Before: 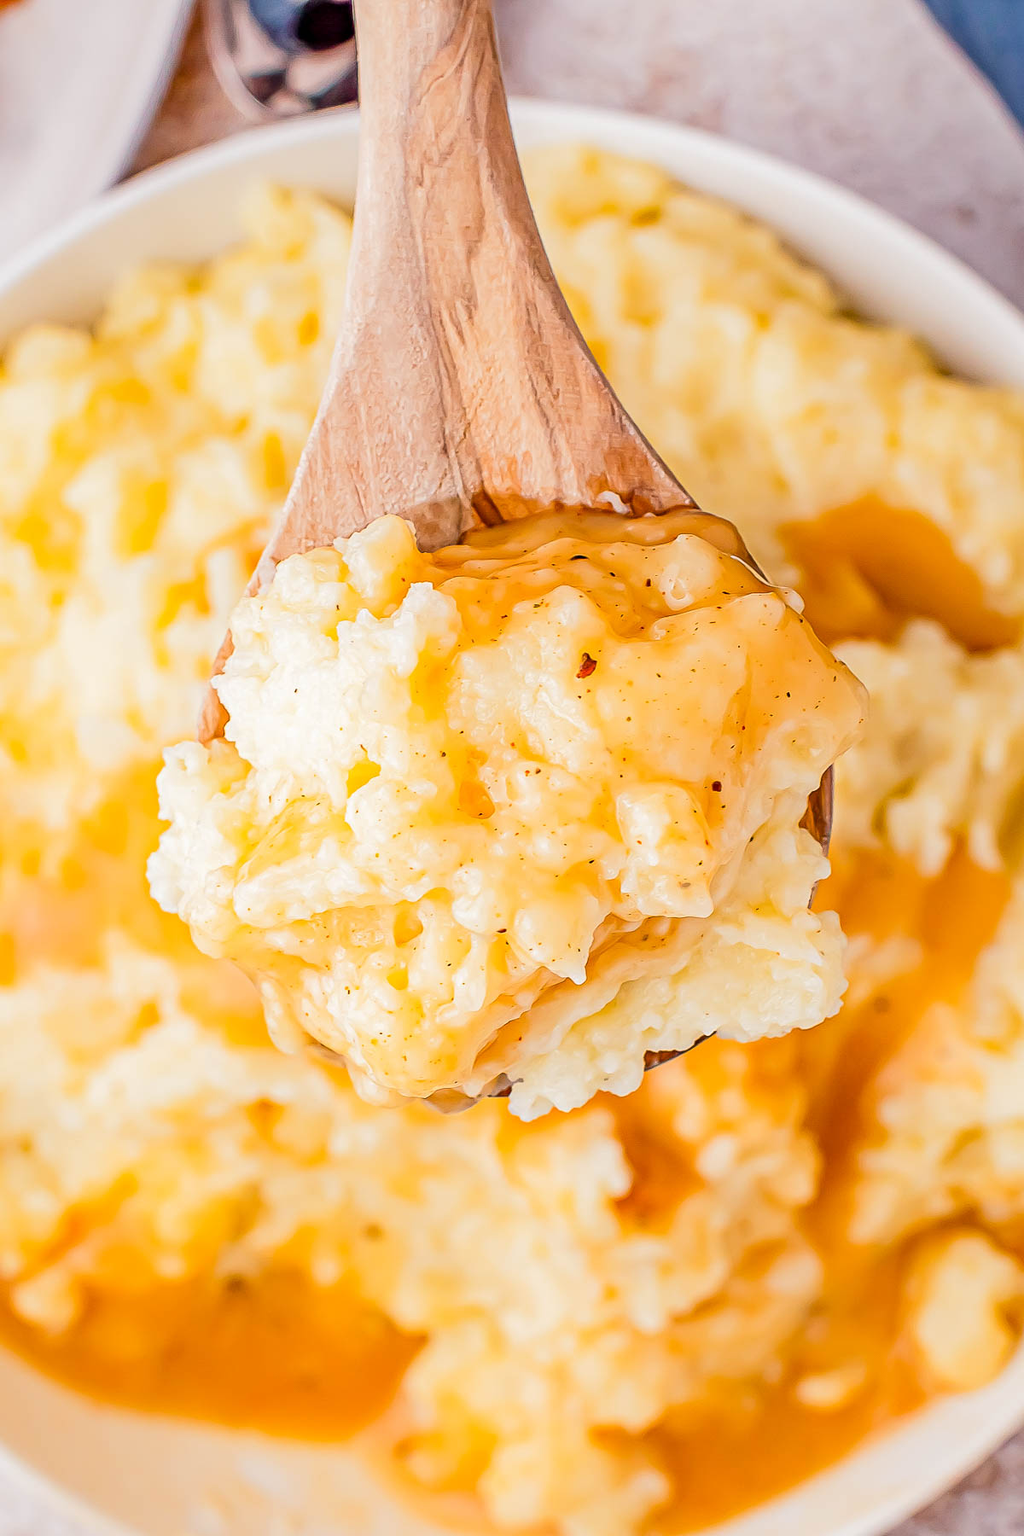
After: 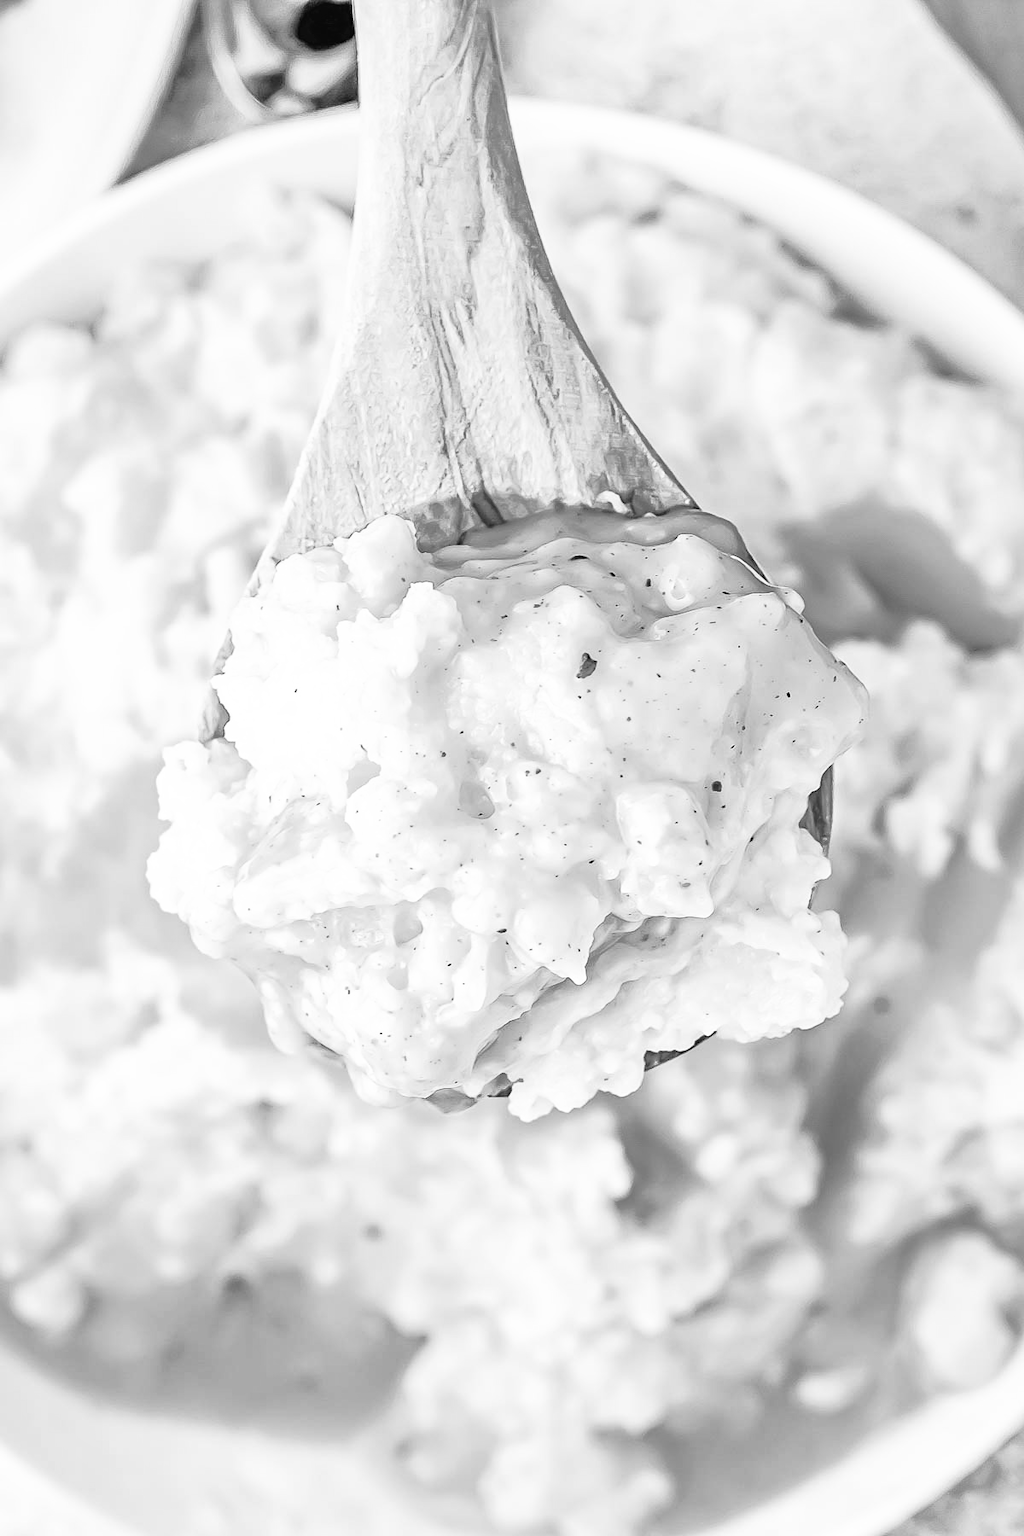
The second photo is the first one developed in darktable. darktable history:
base curve: curves: ch0 [(0, 0.003) (0.001, 0.002) (0.006, 0.004) (0.02, 0.022) (0.048, 0.086) (0.094, 0.234) (0.162, 0.431) (0.258, 0.629) (0.385, 0.8) (0.548, 0.918) (0.751, 0.988) (1, 1)], preserve colors none
color calibration: output gray [0.22, 0.42, 0.37, 0], illuminant as shot in camera, x 0.365, y 0.378, temperature 4427.5 K
shadows and highlights: shadows color adjustment 97.67%
